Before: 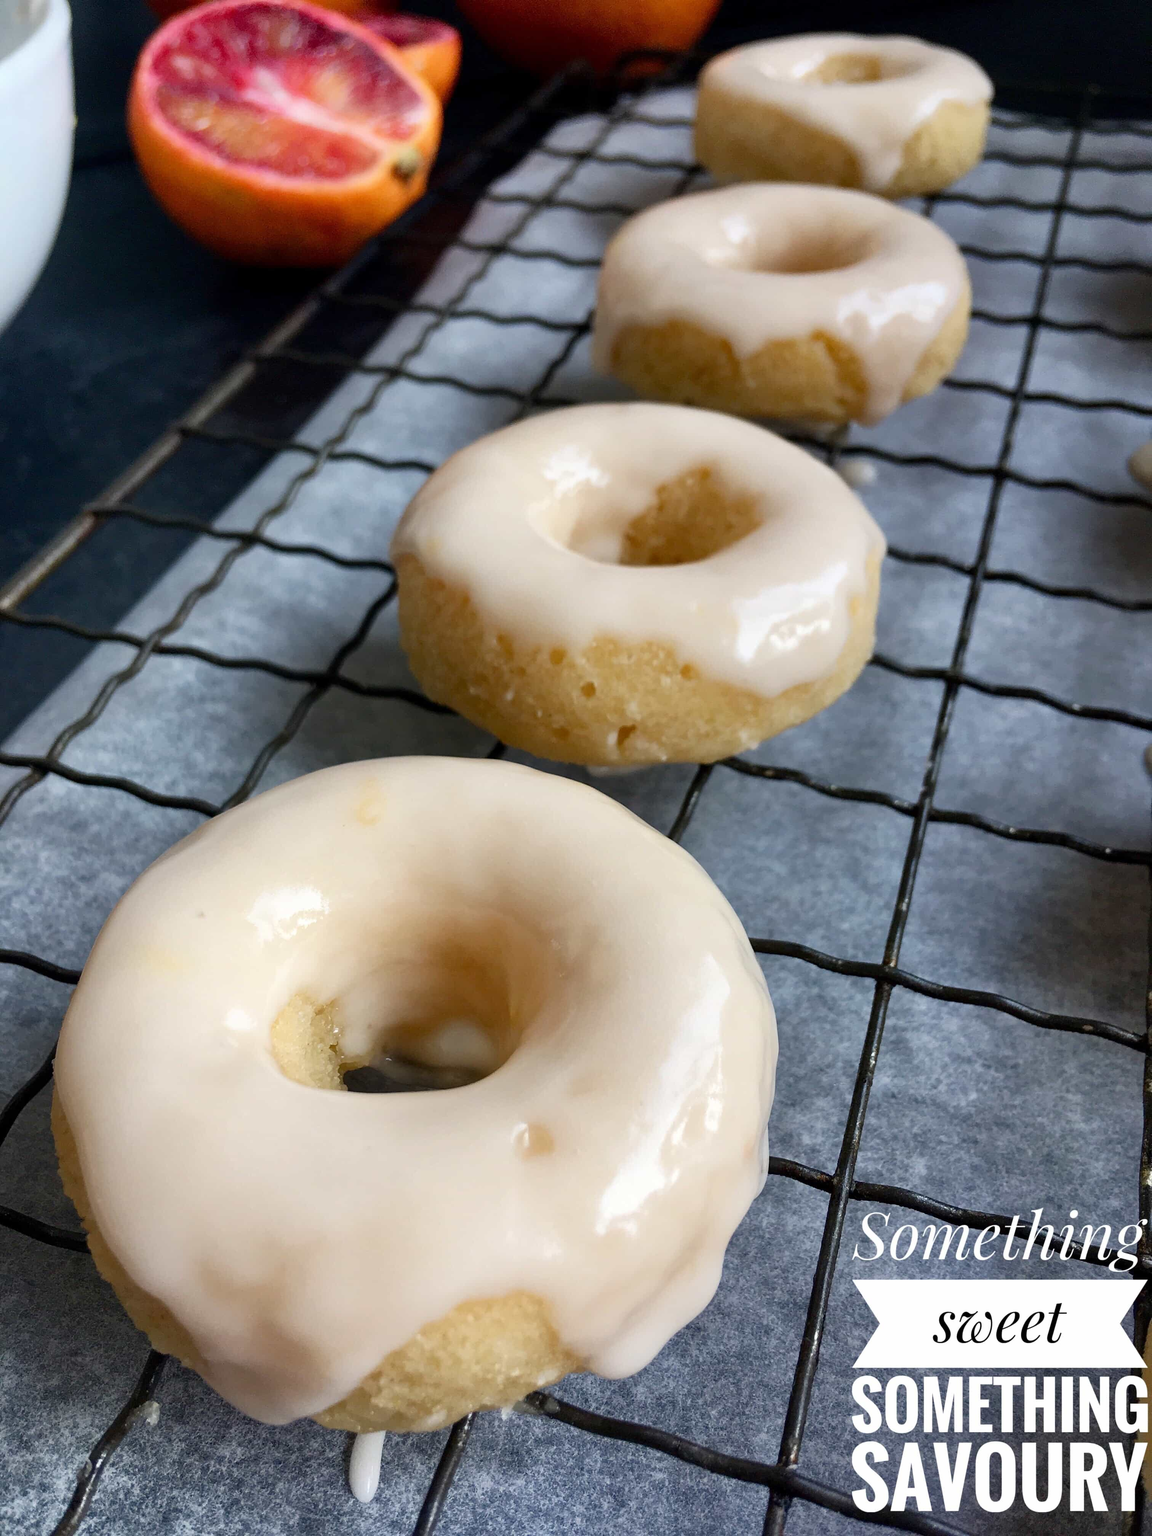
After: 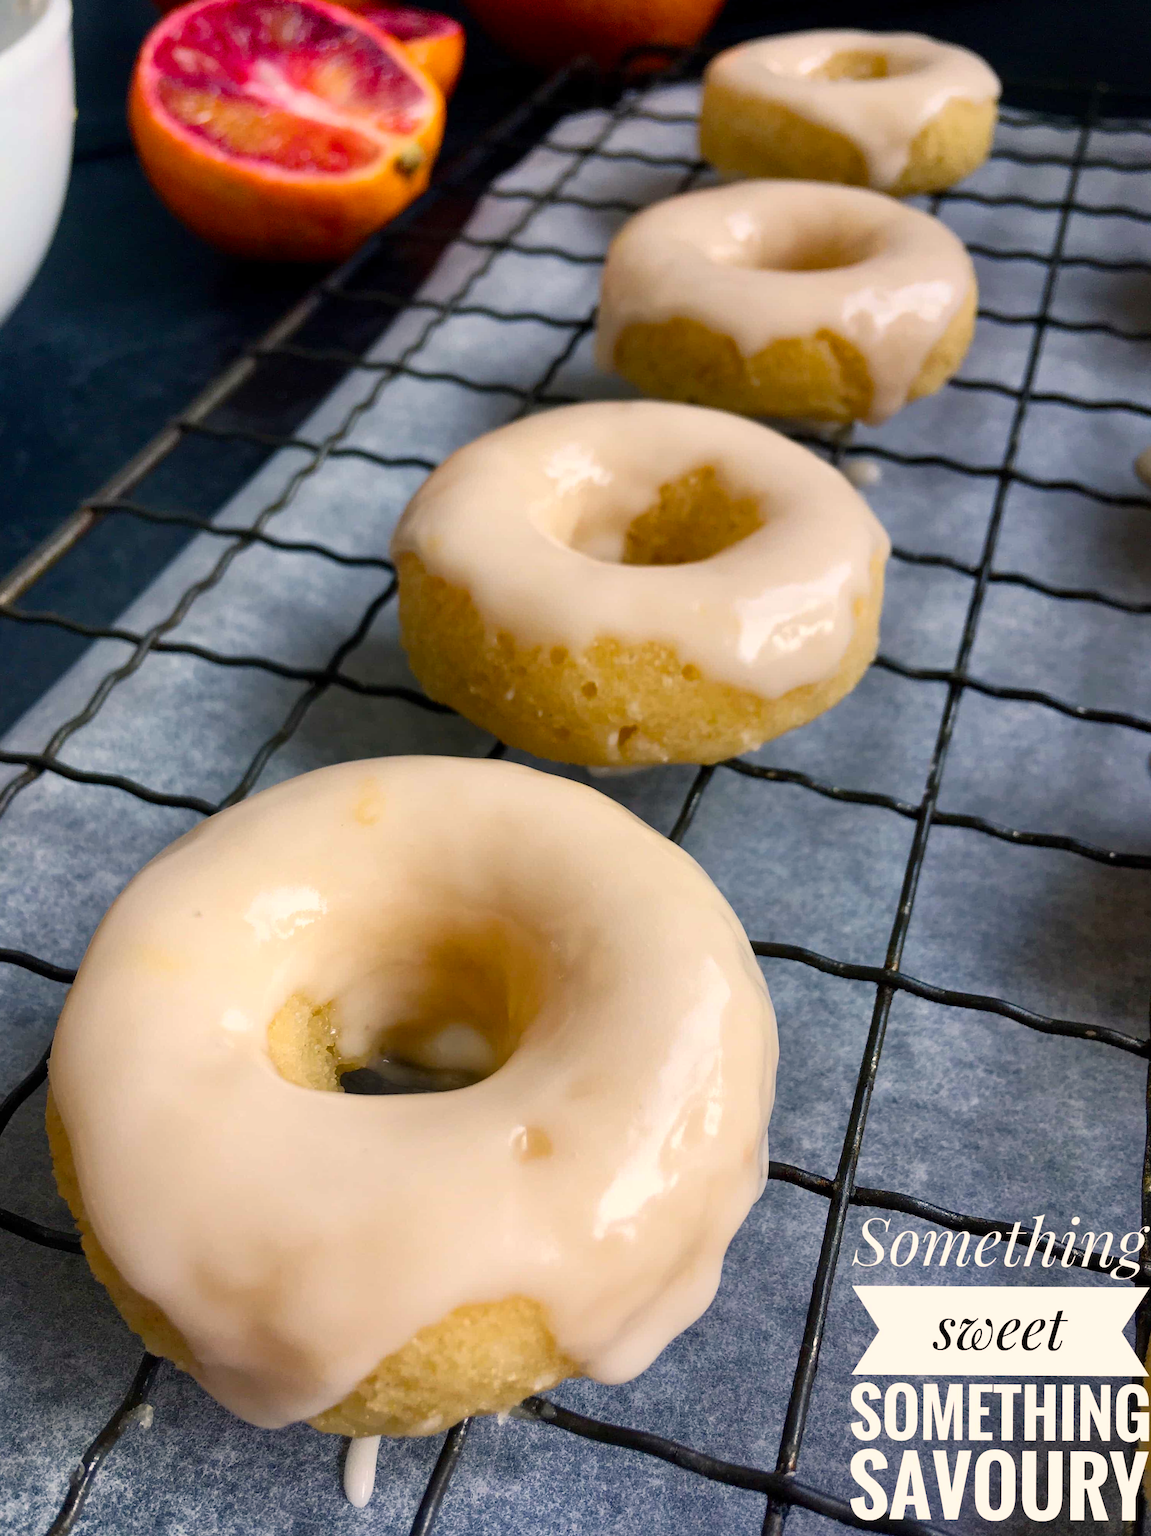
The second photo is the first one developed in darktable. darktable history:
crop and rotate: angle -0.33°
color balance rgb: highlights gain › chroma 3.057%, highlights gain › hue 60.26°, perceptual saturation grading › global saturation 30.179%, global vibrance 6.329%
